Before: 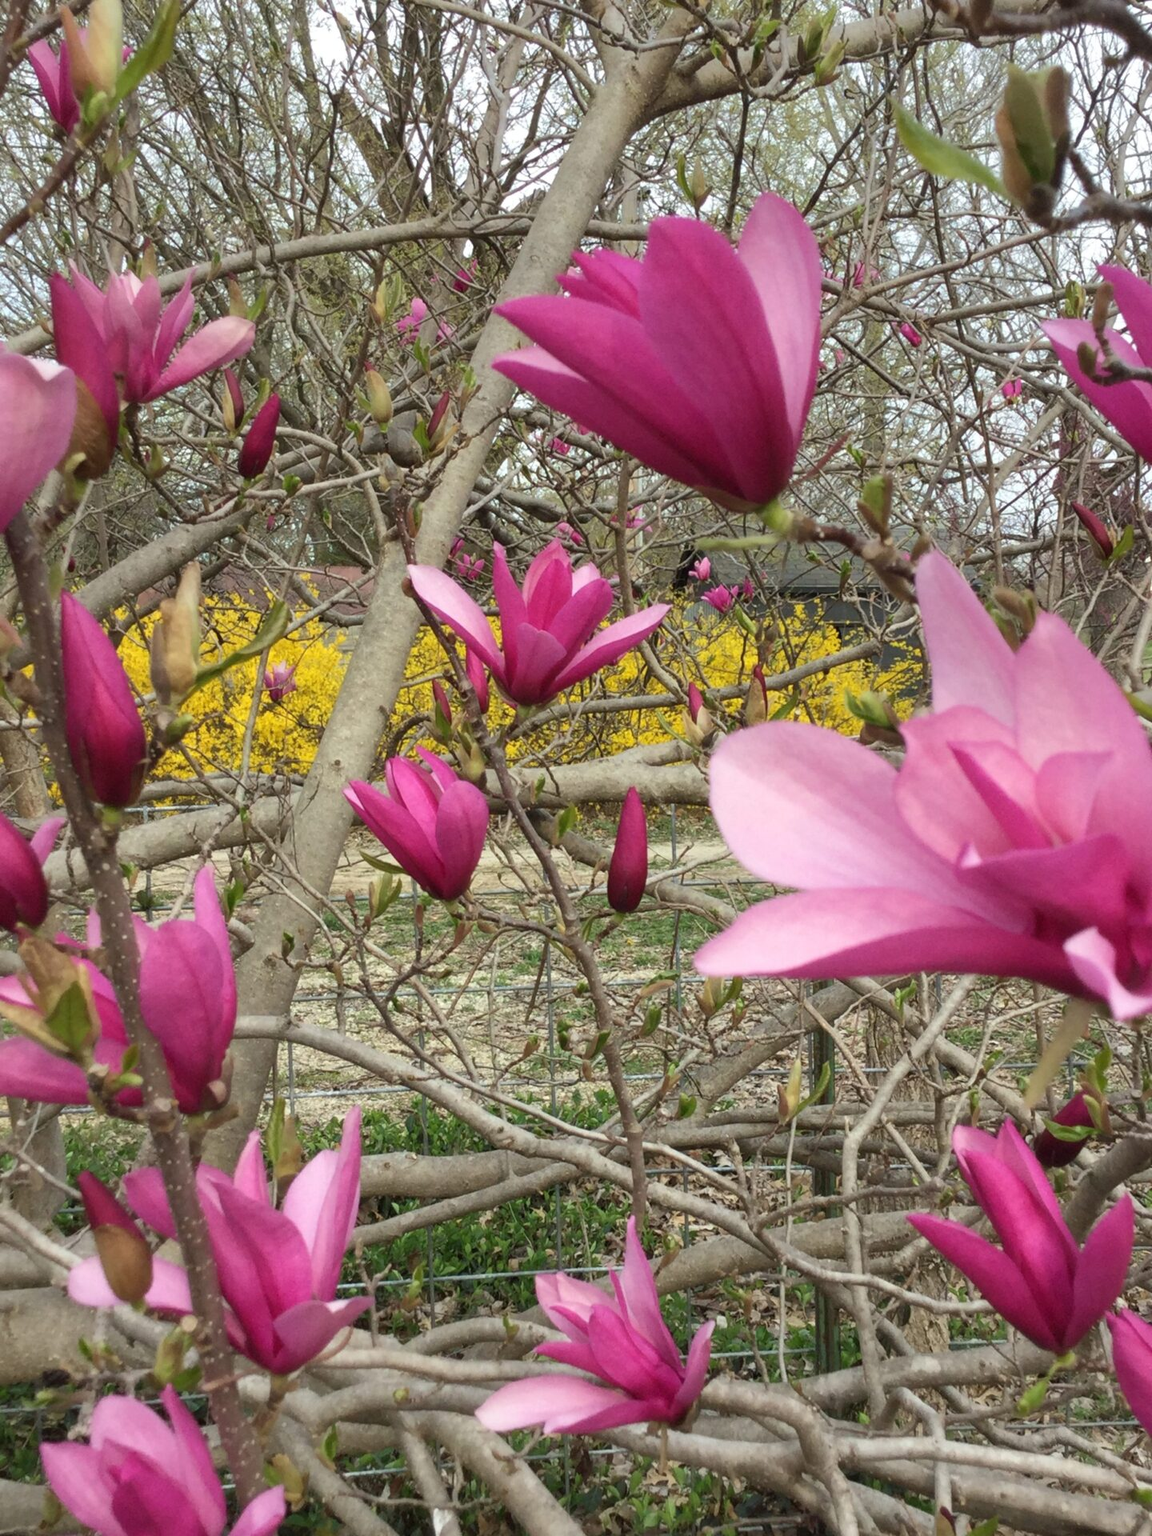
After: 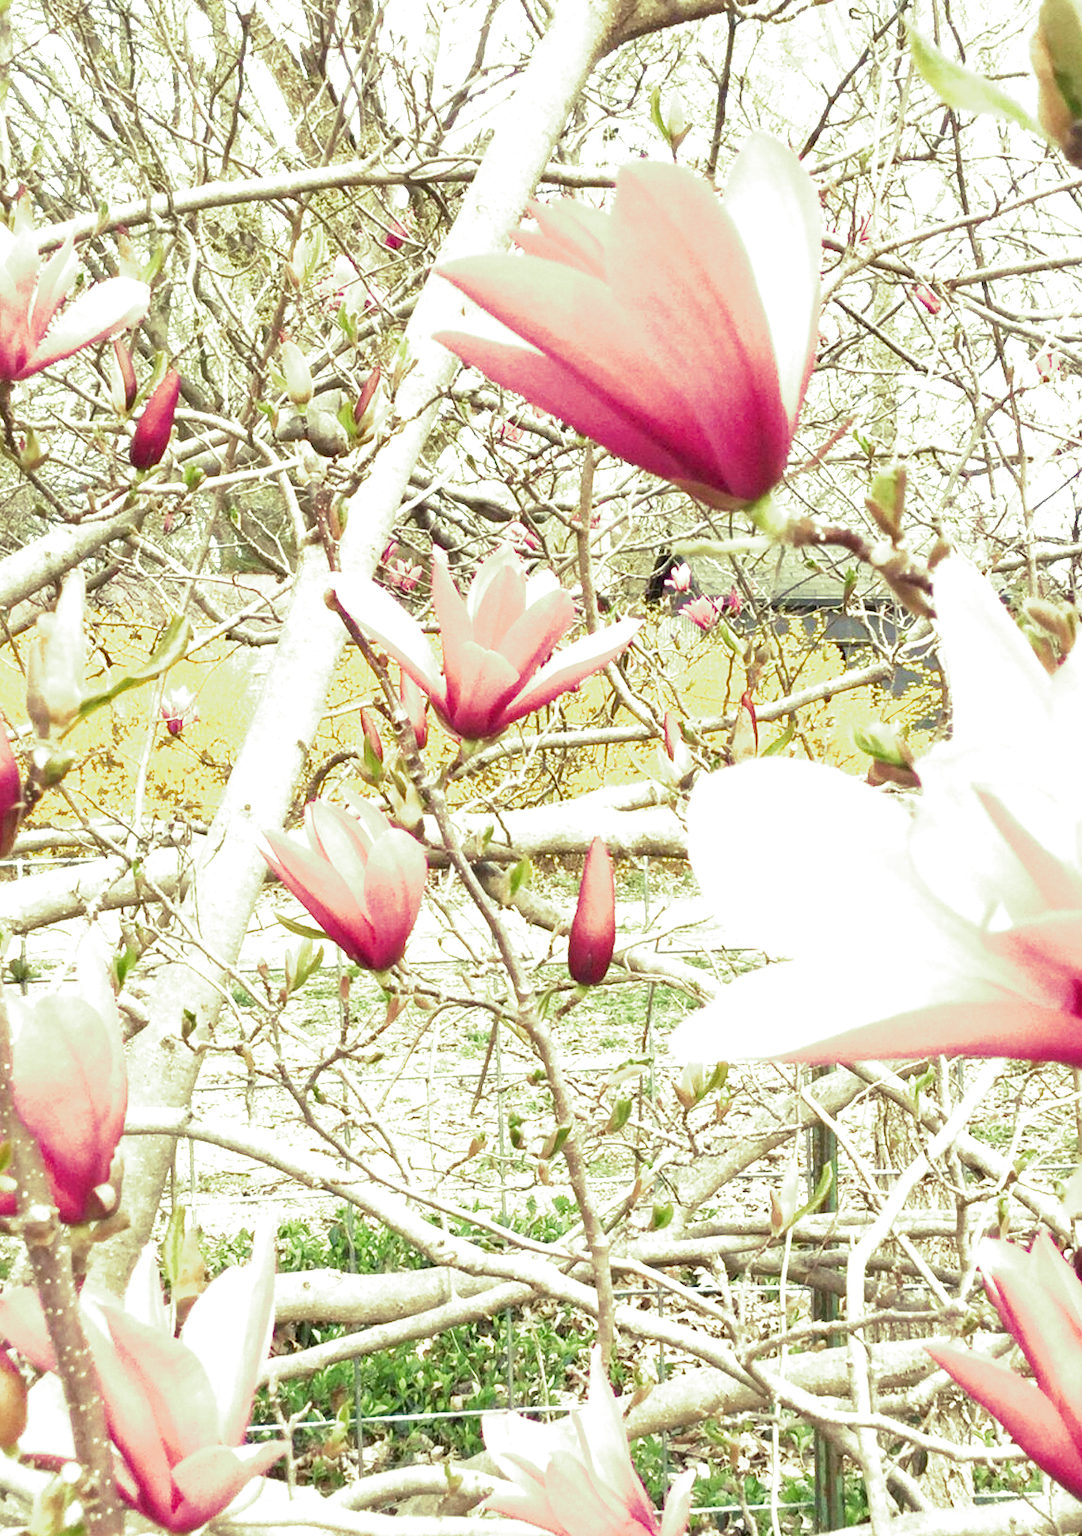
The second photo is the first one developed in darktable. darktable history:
crop: left 11.225%, top 5.381%, right 9.565%, bottom 10.314%
exposure: black level correction 0.001, exposure 2 EV, compensate highlight preservation false
velvia: strength 15%
split-toning: shadows › hue 290.82°, shadows › saturation 0.34, highlights › saturation 0.38, balance 0, compress 50%
